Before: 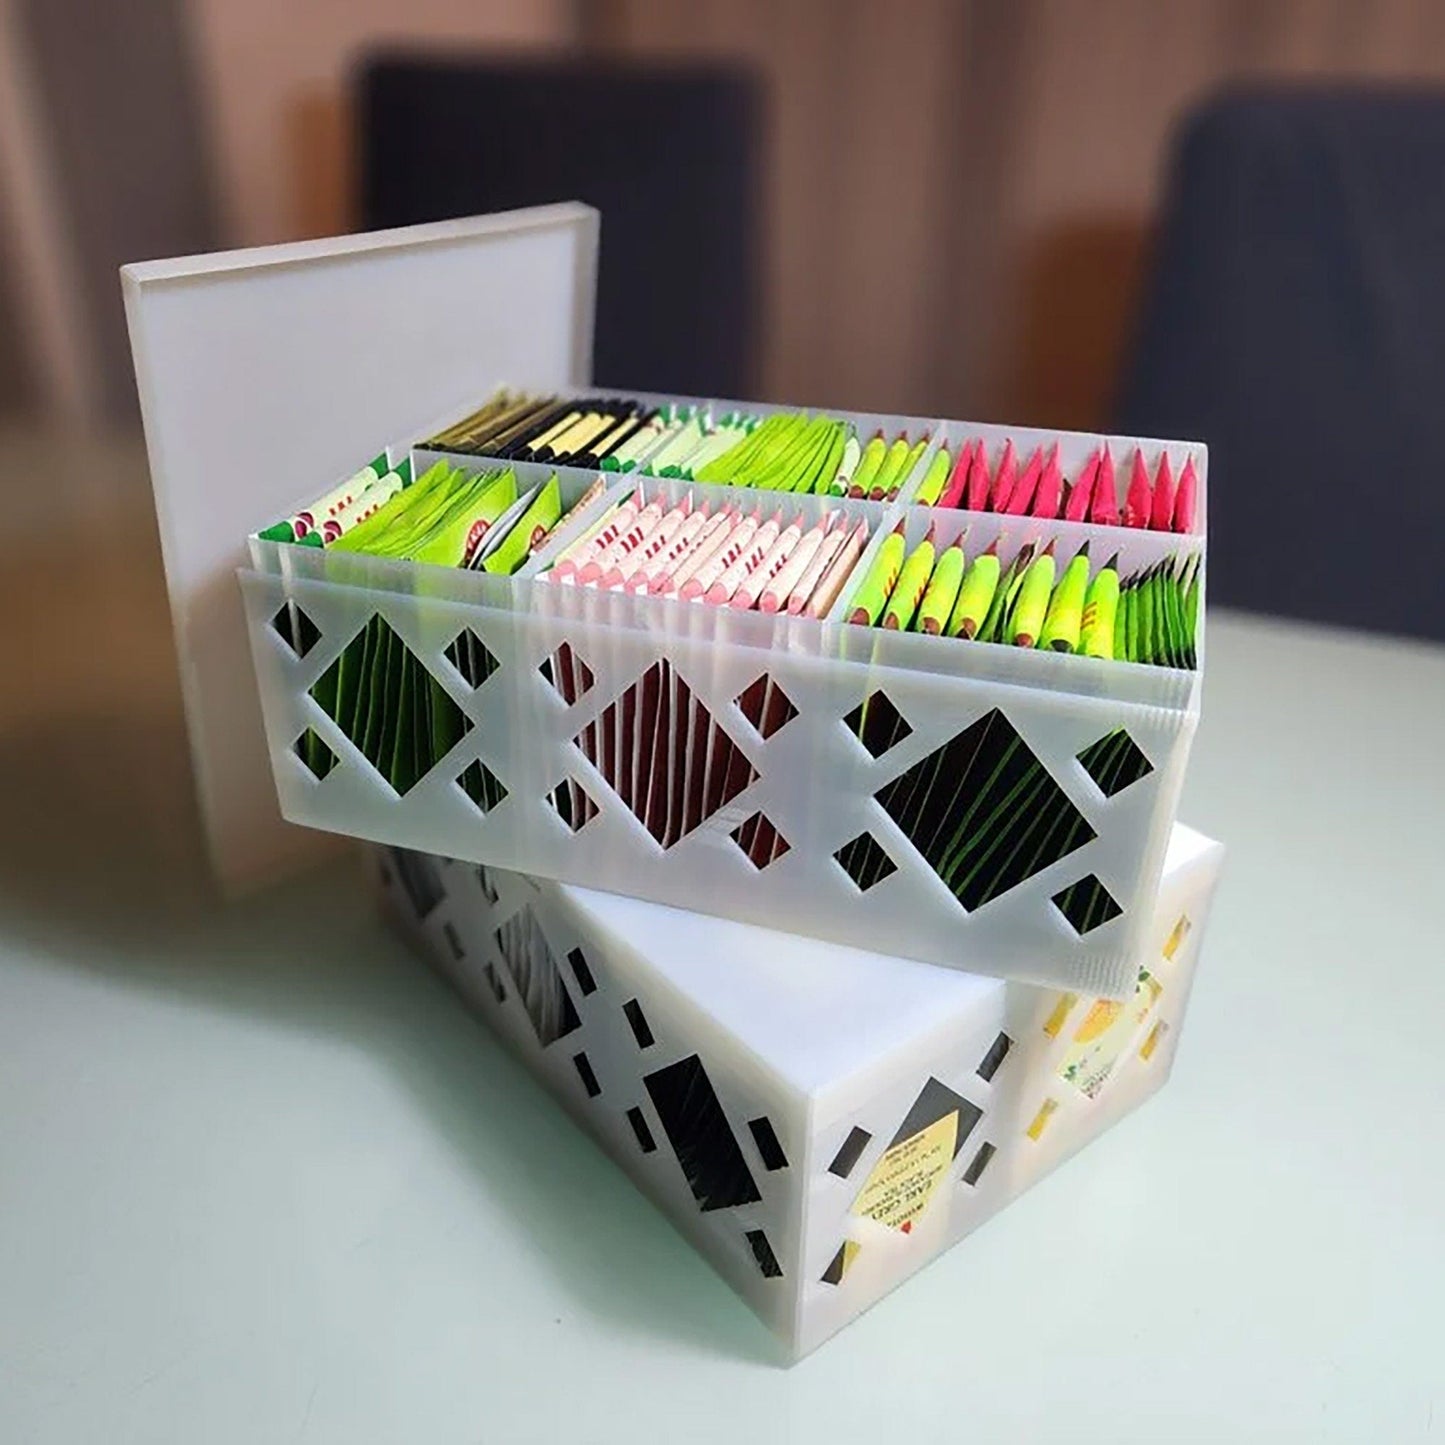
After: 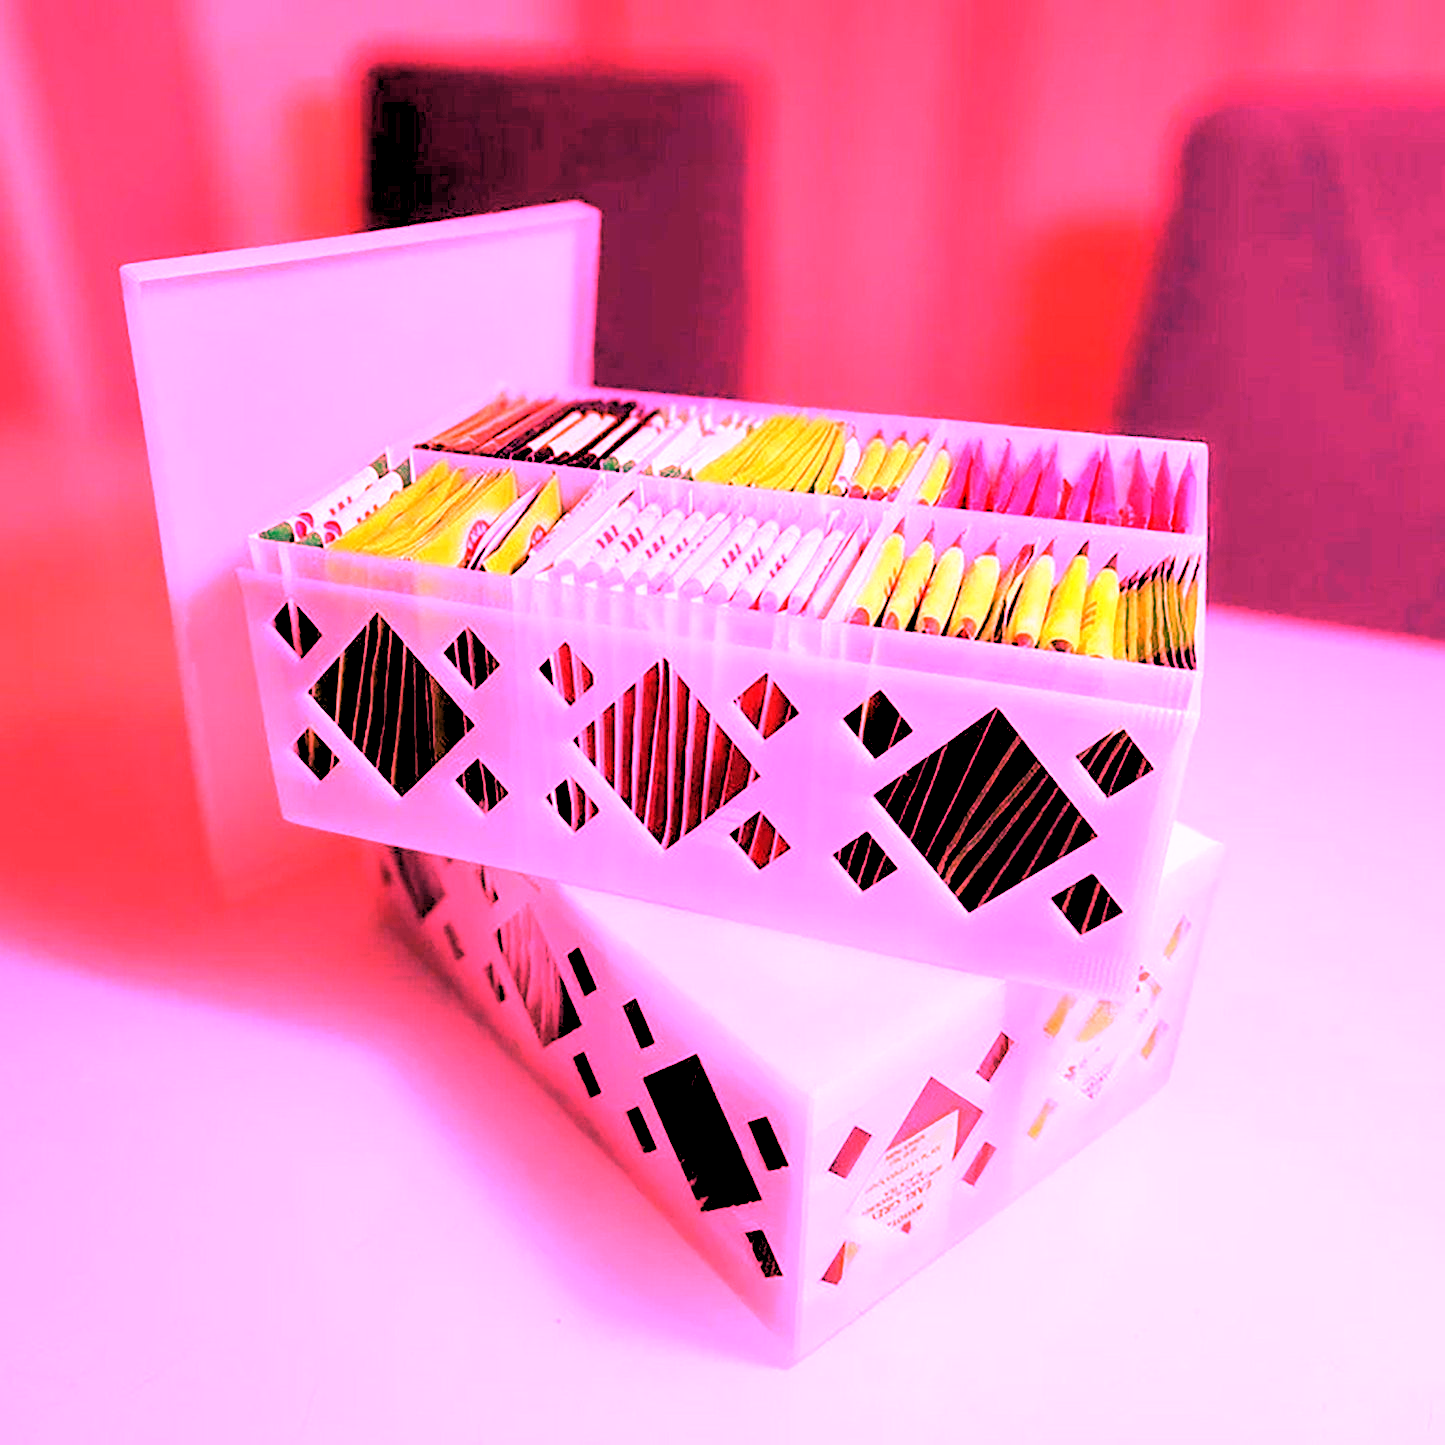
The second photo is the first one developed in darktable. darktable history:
rgb levels: levels [[0.029, 0.461, 0.922], [0, 0.5, 1], [0, 0.5, 1]]
white balance: red 4.26, blue 1.802
